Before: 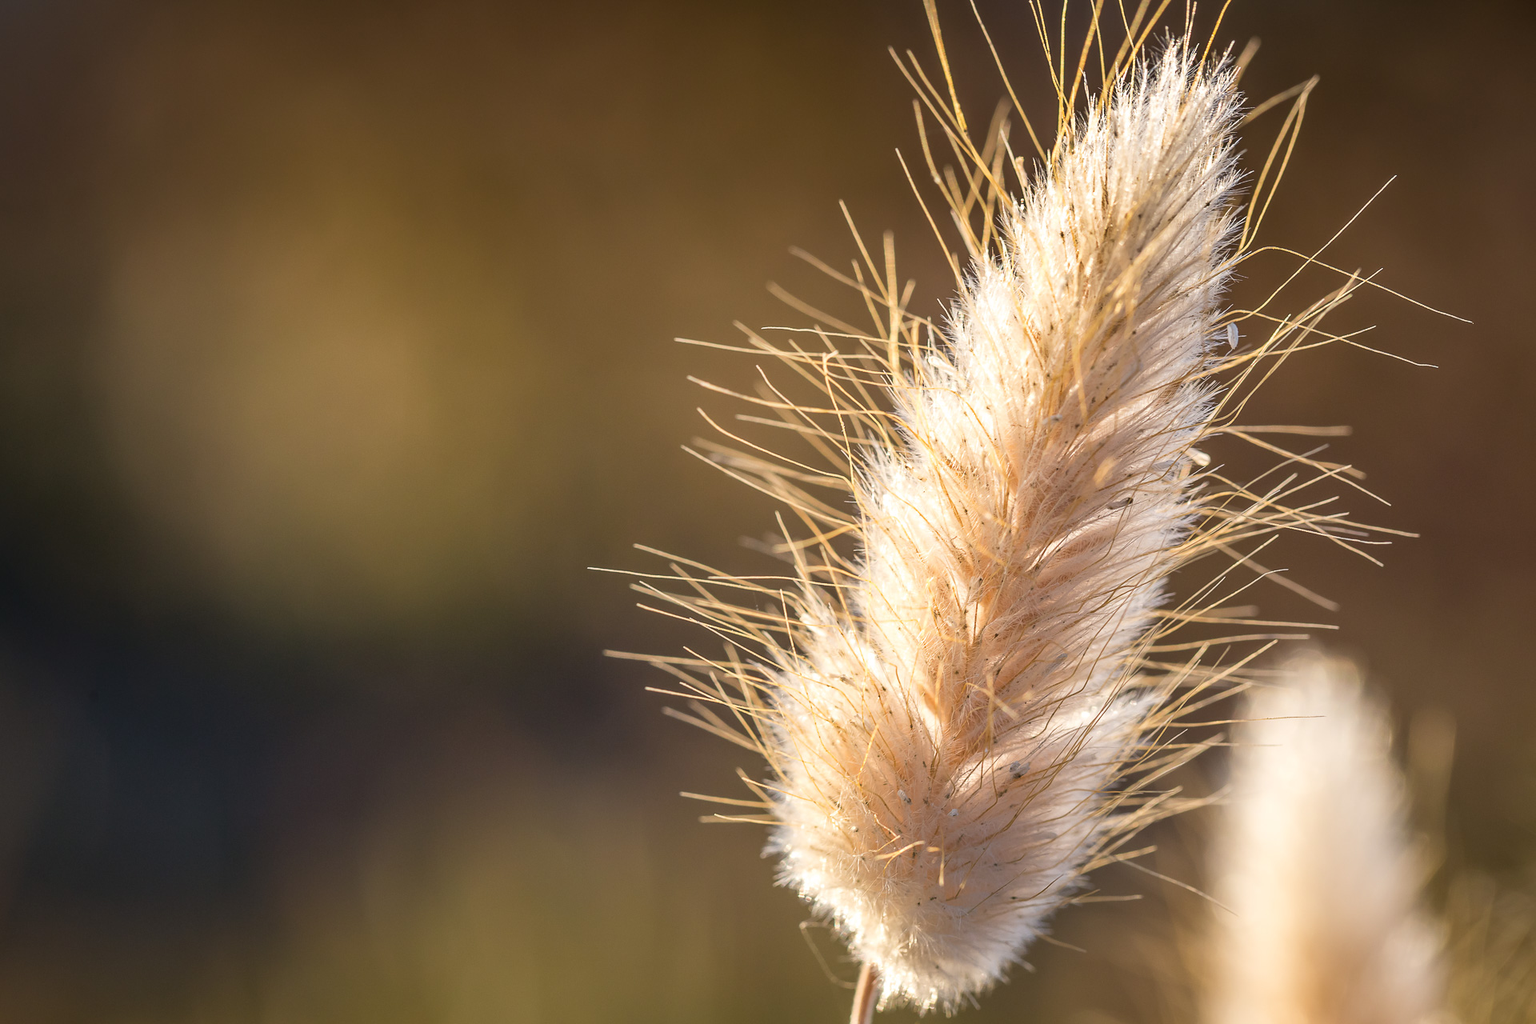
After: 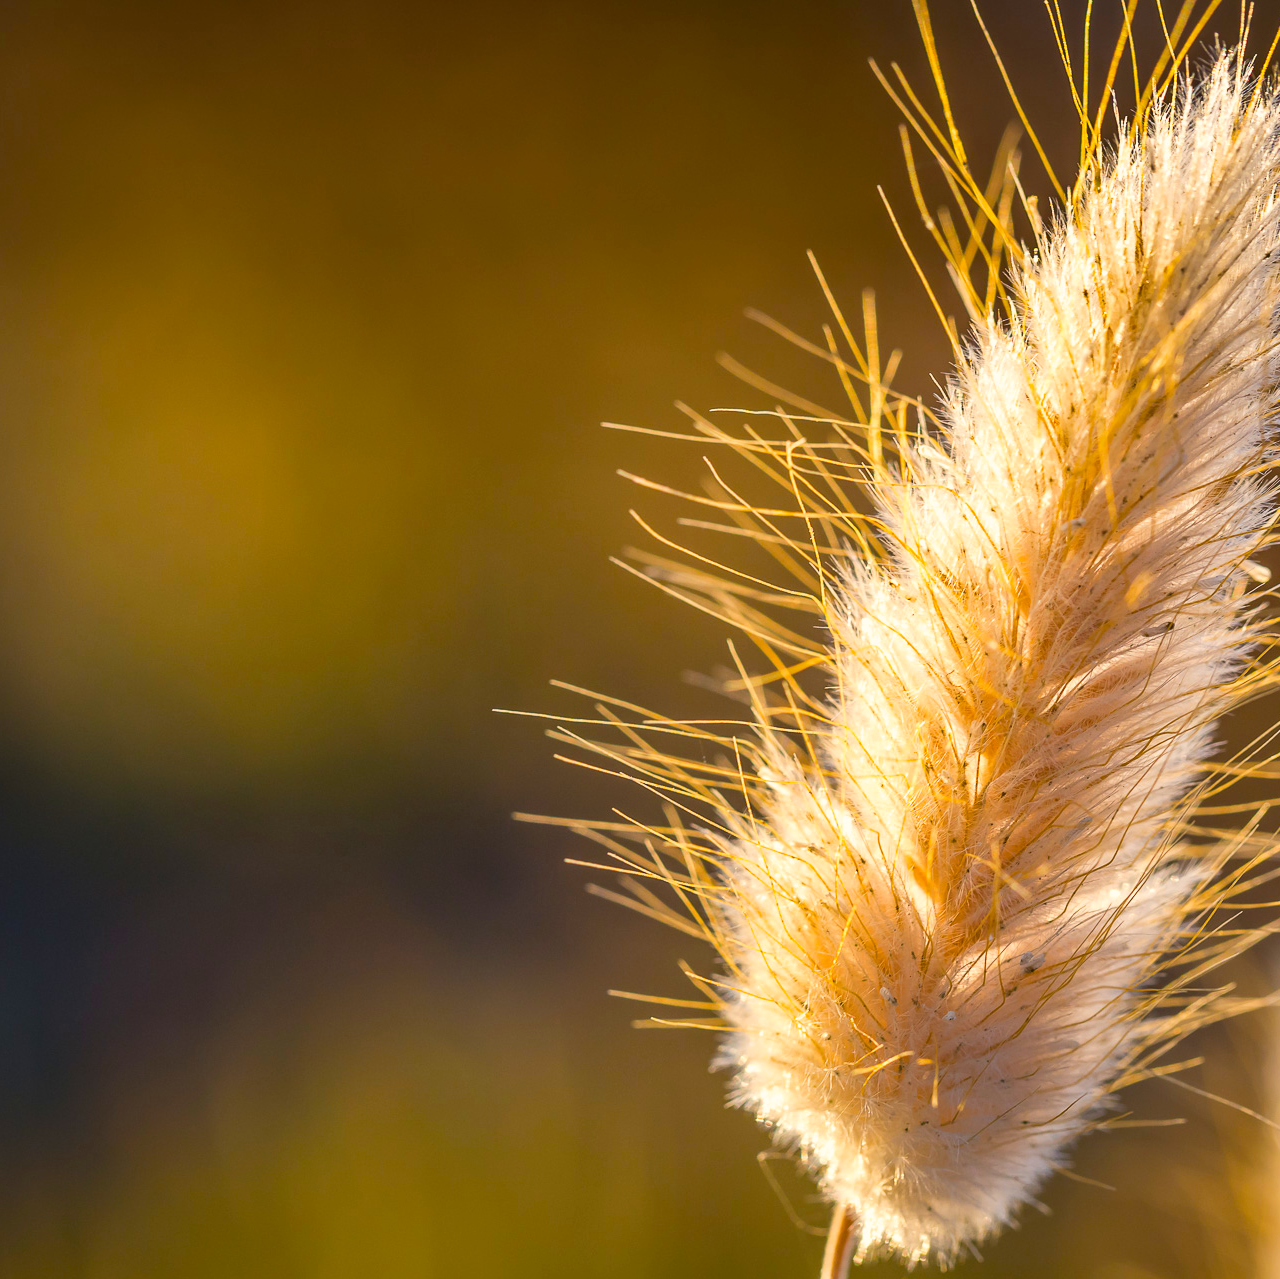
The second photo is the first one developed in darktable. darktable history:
color balance rgb: highlights gain › chroma 2.066%, highlights gain › hue 73.28°, linear chroma grading › global chroma 14.444%, perceptual saturation grading › global saturation 31.244%
crop and rotate: left 12.619%, right 20.674%
